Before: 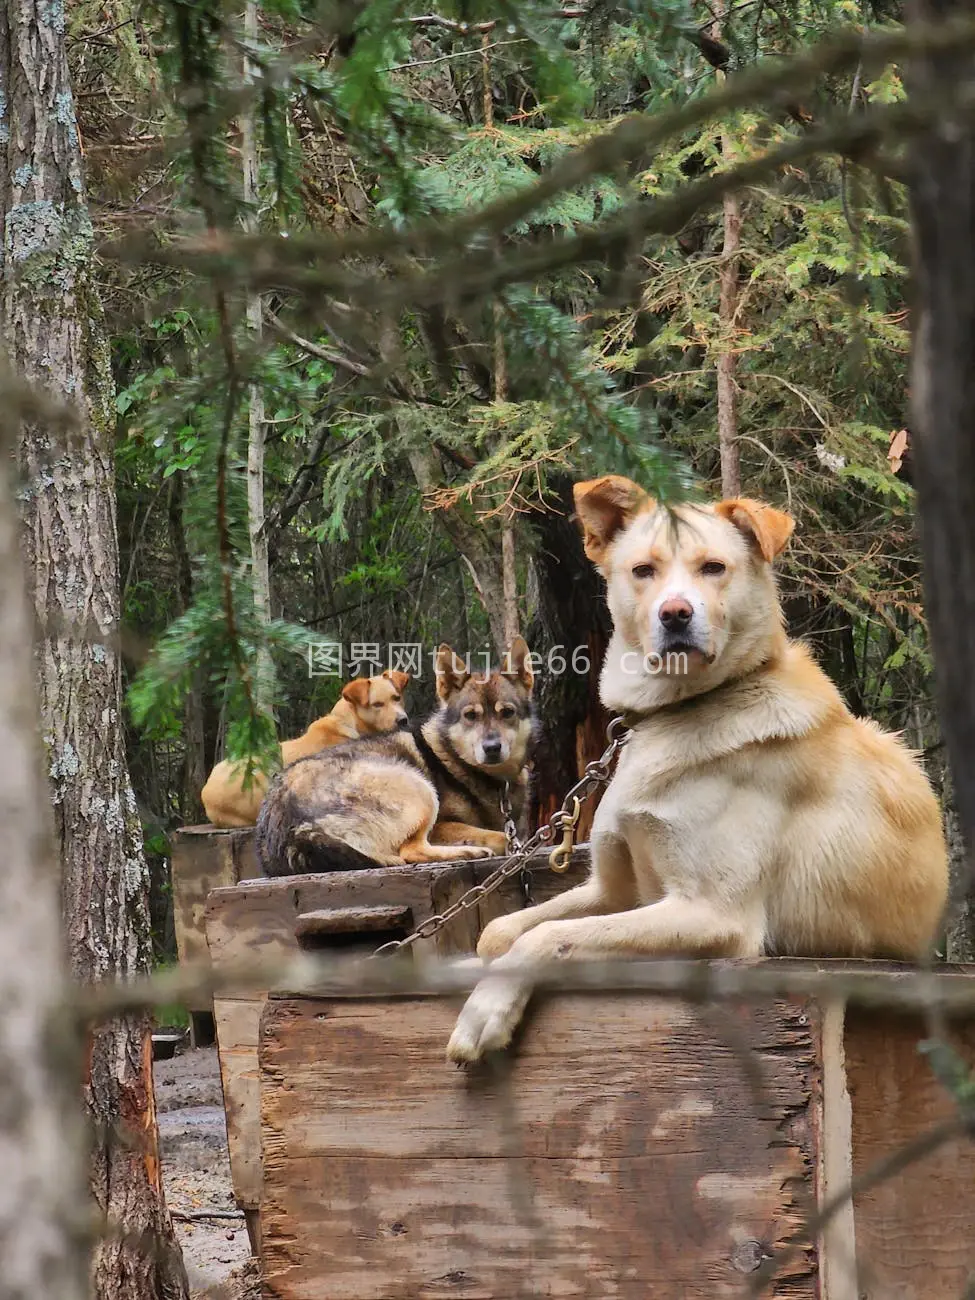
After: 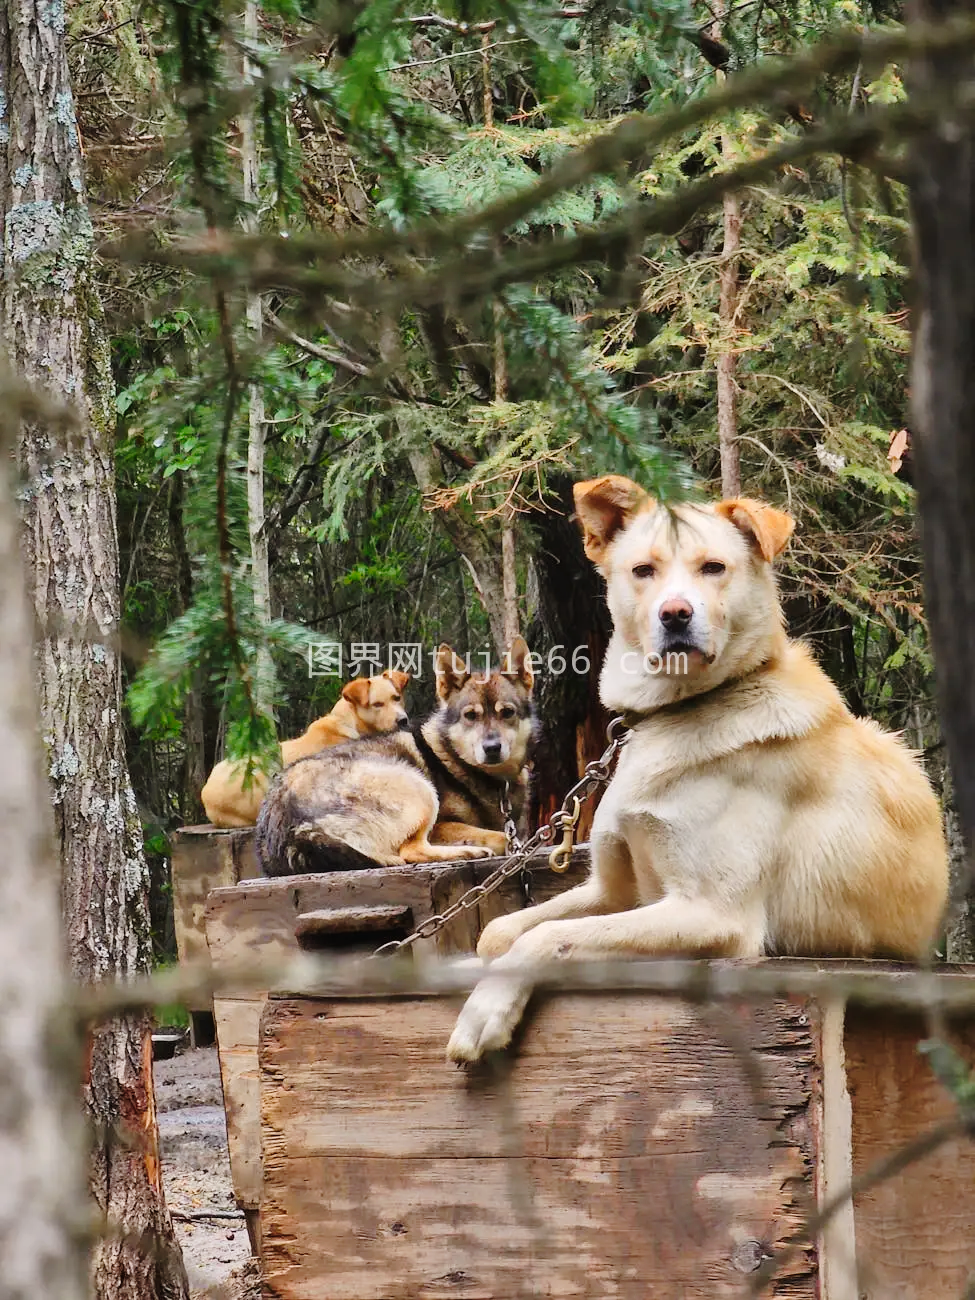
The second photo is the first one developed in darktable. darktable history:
tone curve: curves: ch0 [(0, 0) (0.003, 0.015) (0.011, 0.019) (0.025, 0.026) (0.044, 0.041) (0.069, 0.057) (0.1, 0.085) (0.136, 0.116) (0.177, 0.158) (0.224, 0.215) (0.277, 0.286) (0.335, 0.367) (0.399, 0.452) (0.468, 0.534) (0.543, 0.612) (0.623, 0.698) (0.709, 0.775) (0.801, 0.858) (0.898, 0.928) (1, 1)], preserve colors none
